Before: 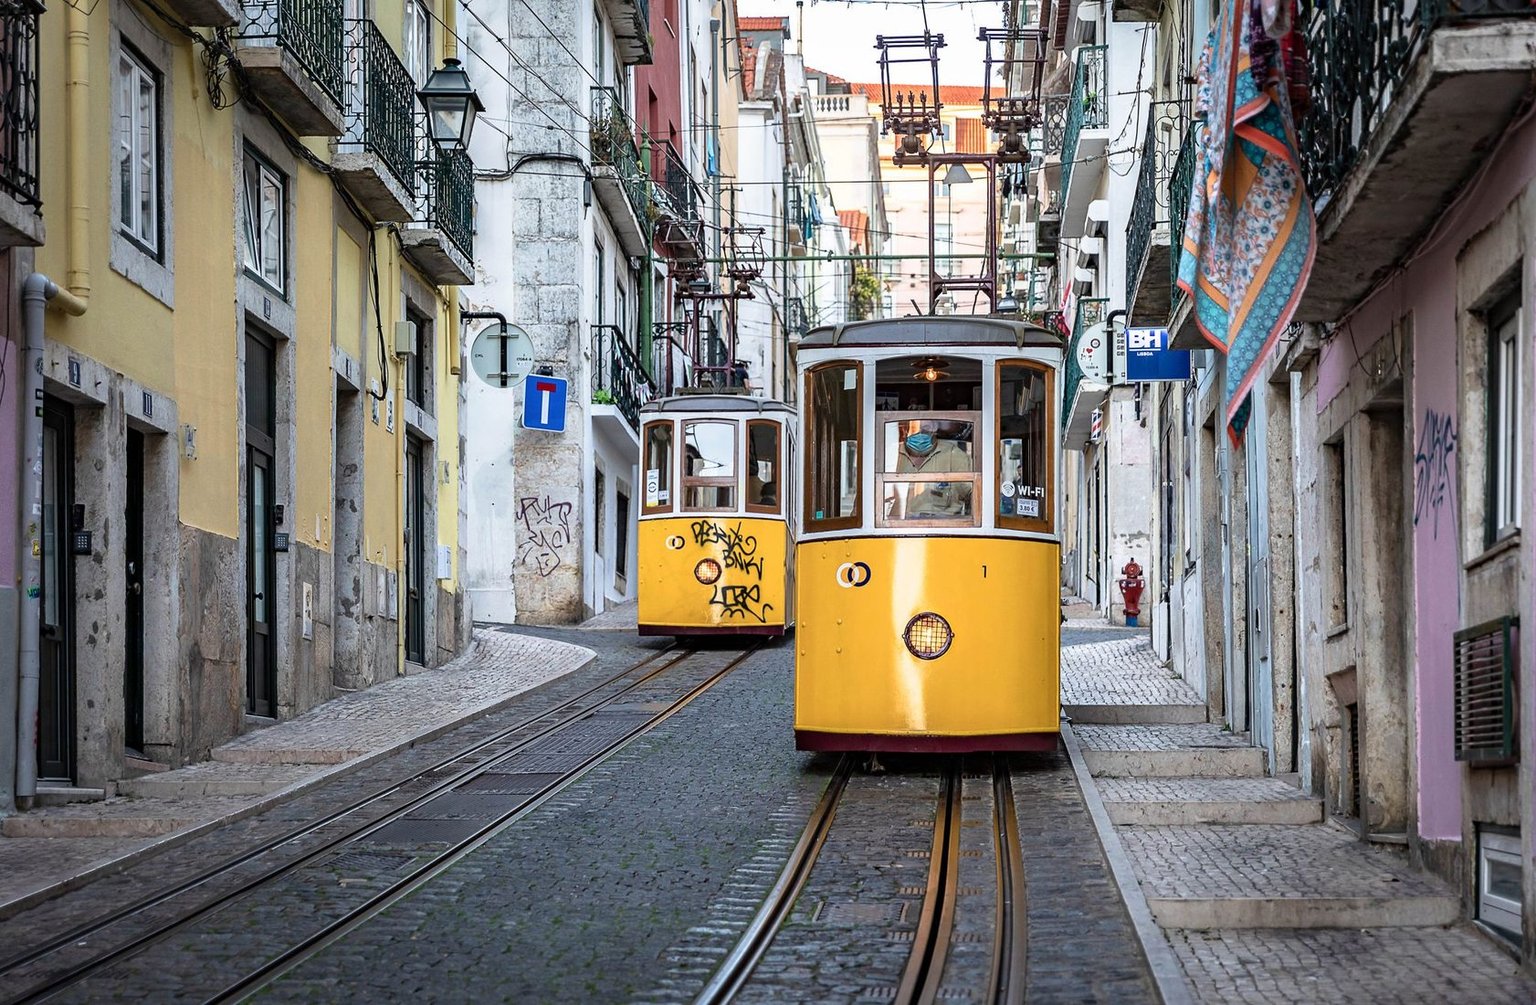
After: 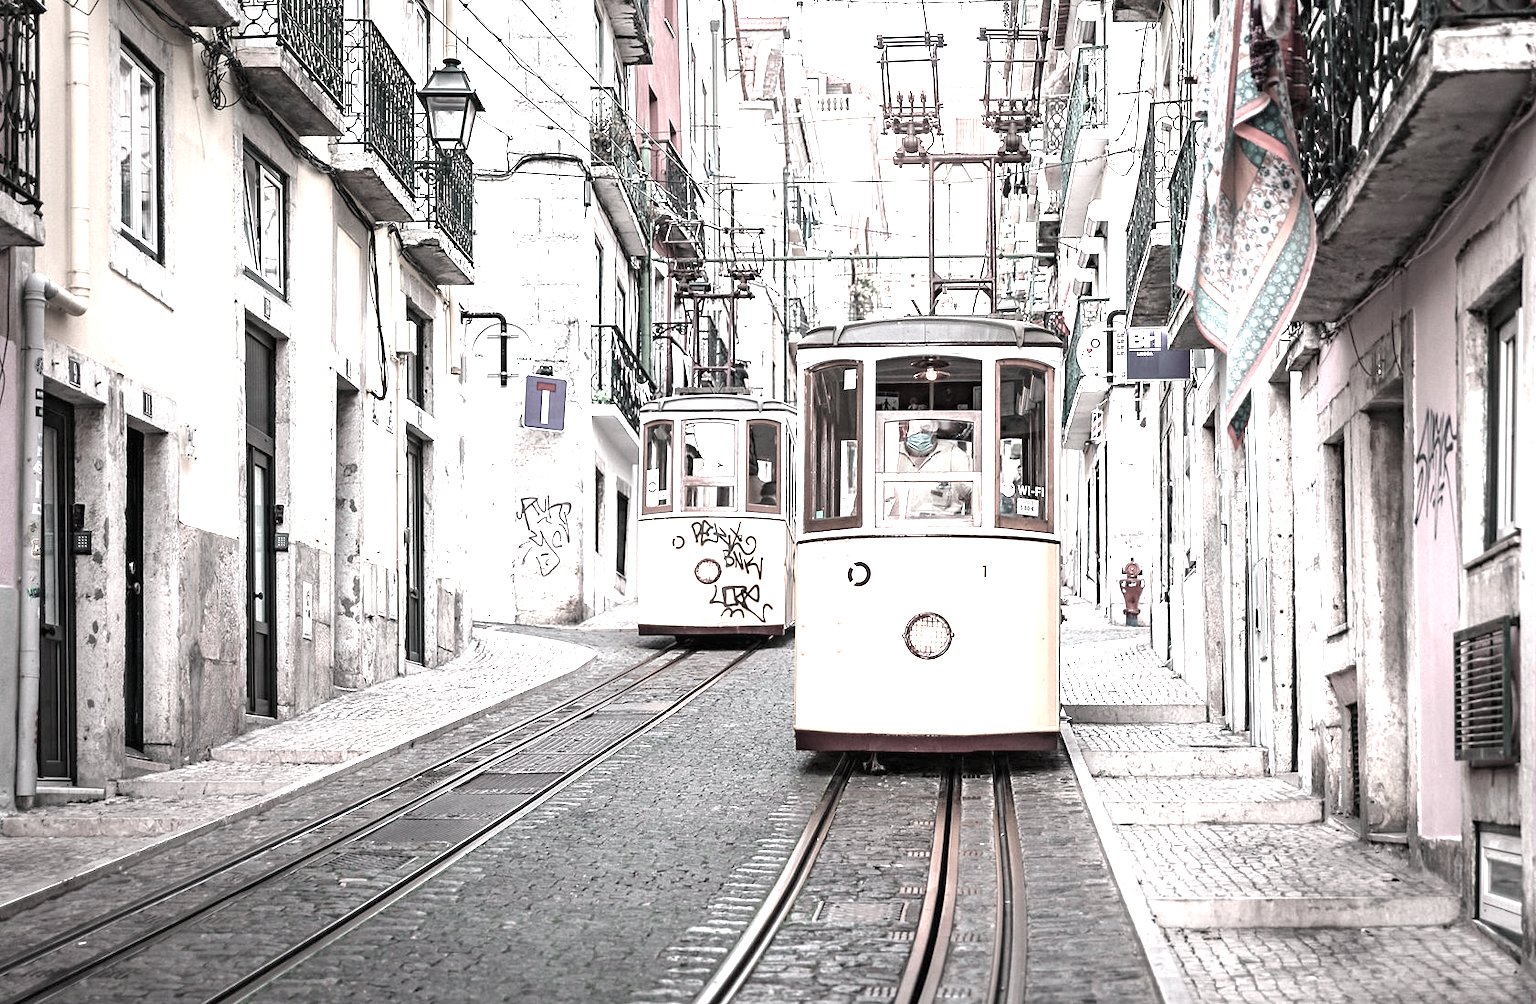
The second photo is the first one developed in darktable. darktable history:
exposure: black level correction 0, exposure 1.7 EV, compensate exposure bias true, compensate highlight preservation false
color contrast: green-magenta contrast 0.3, blue-yellow contrast 0.15
white balance: red 1.127, blue 0.943
